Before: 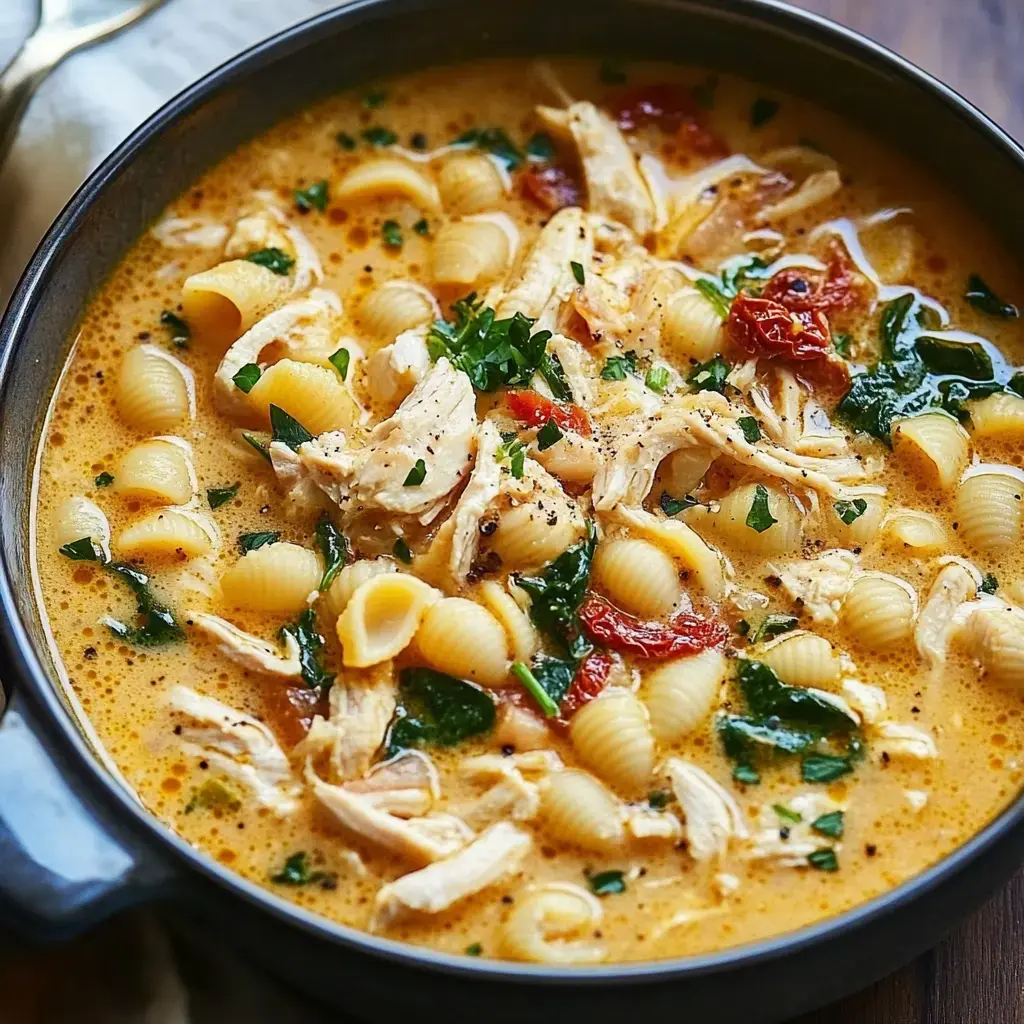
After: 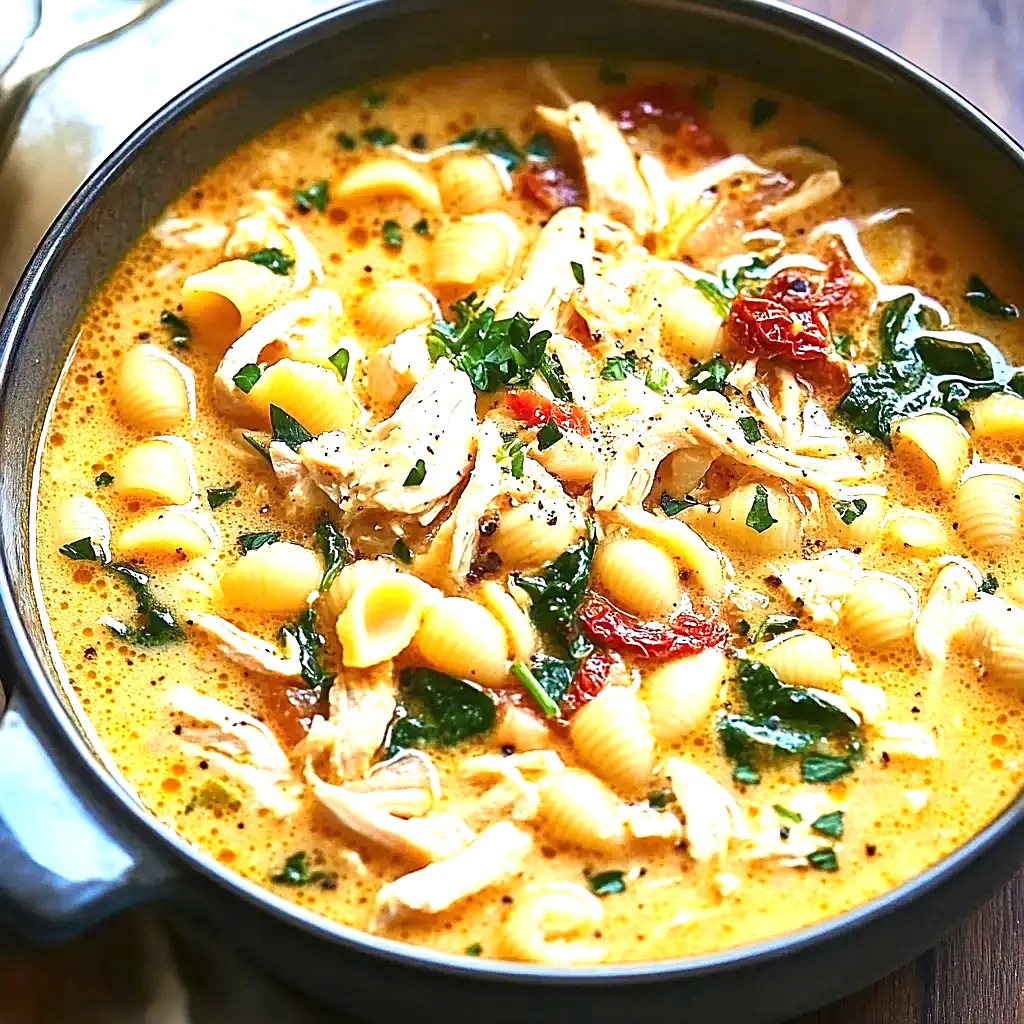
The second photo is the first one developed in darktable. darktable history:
sharpen: on, module defaults
exposure: exposure 1 EV, compensate highlight preservation false
